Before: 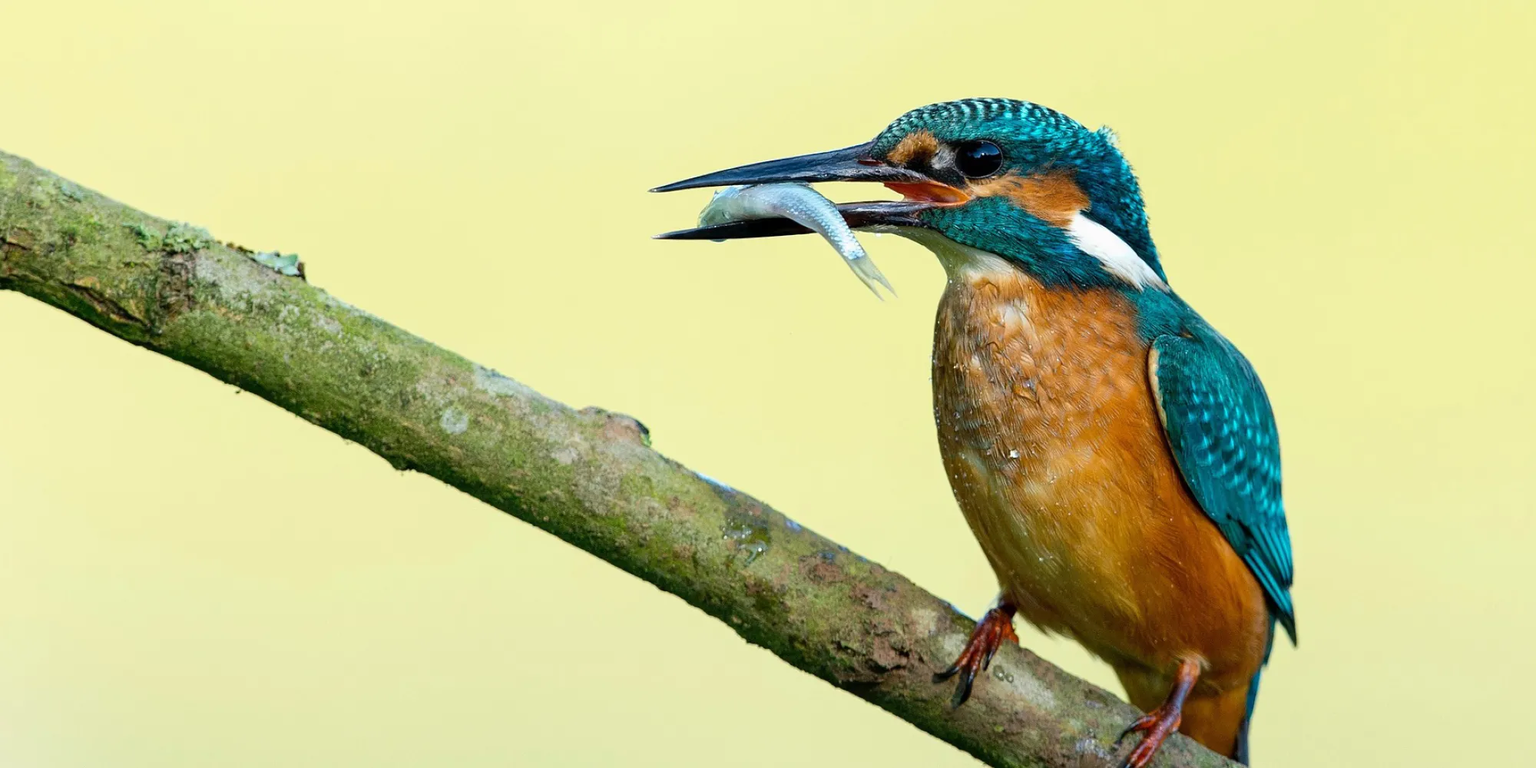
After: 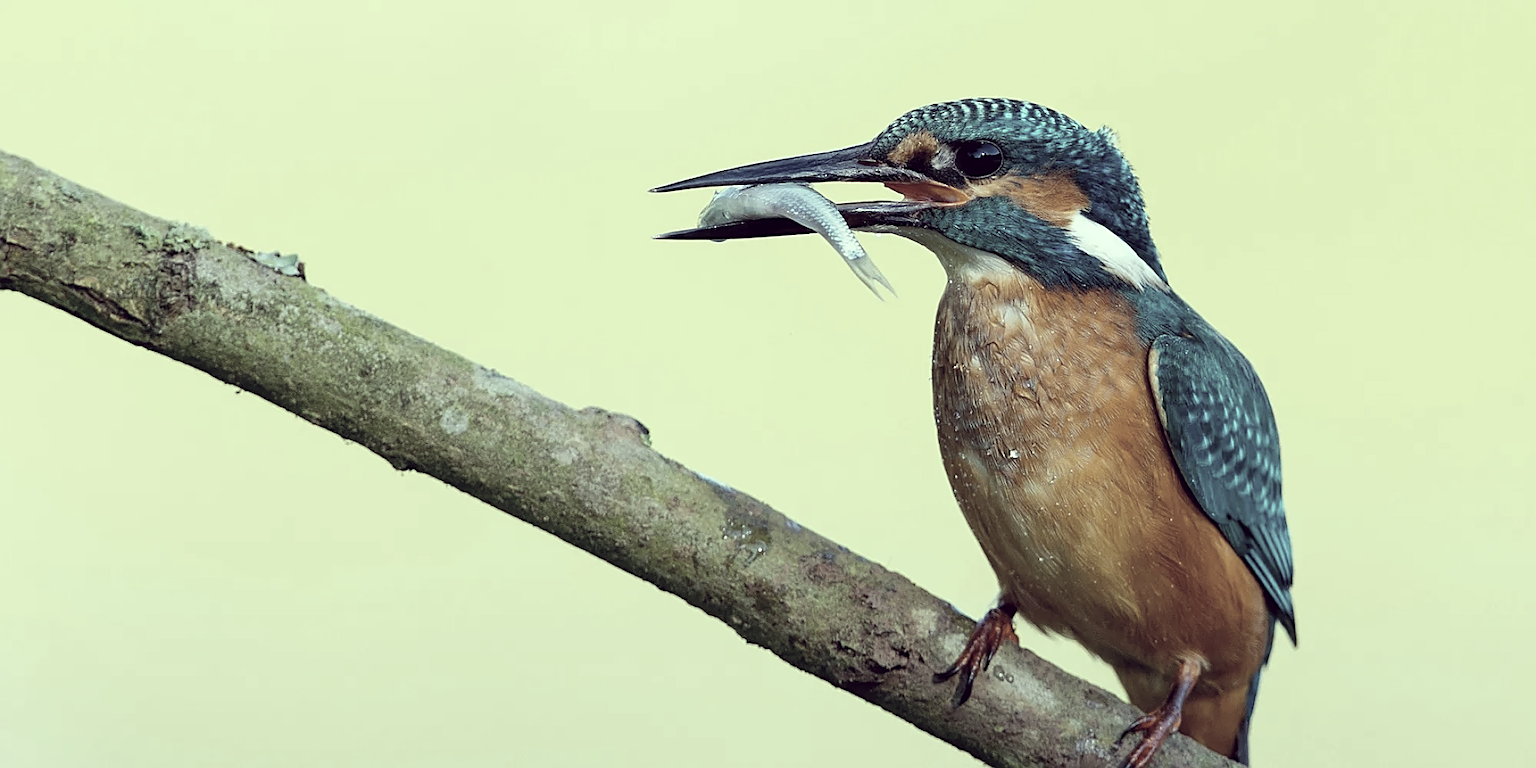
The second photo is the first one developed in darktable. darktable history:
color correction: highlights a* -20.17, highlights b* 20.27, shadows a* 20.03, shadows b* -20.46, saturation 0.43
white balance: red 0.98, blue 1.034
sharpen: on, module defaults
